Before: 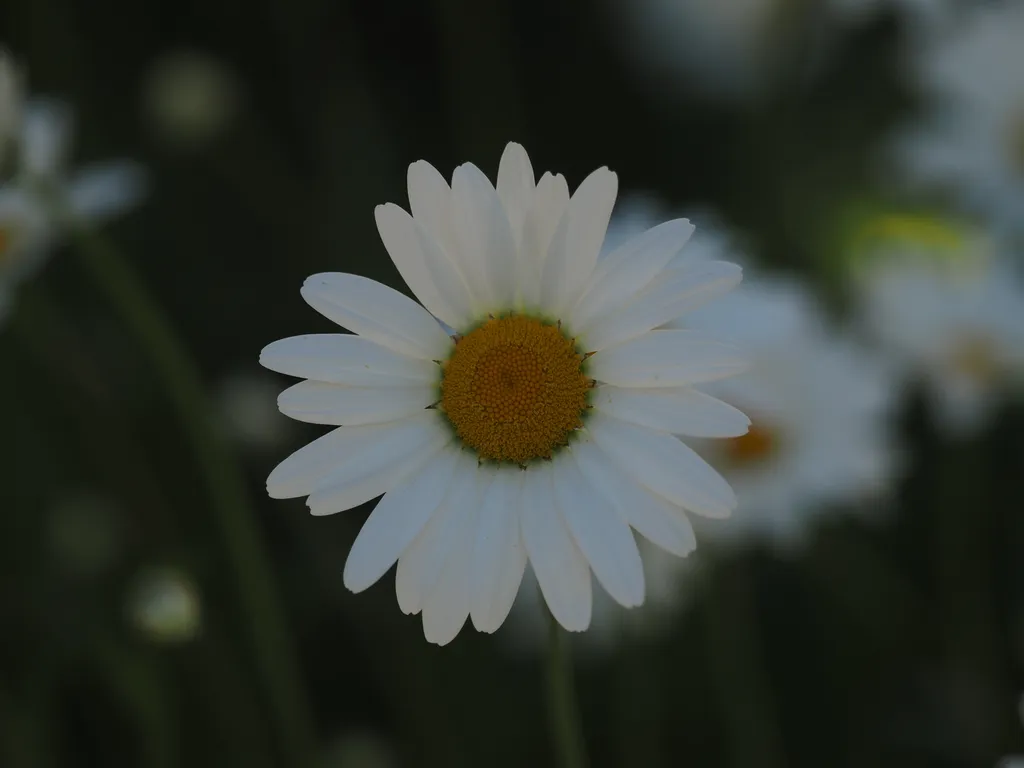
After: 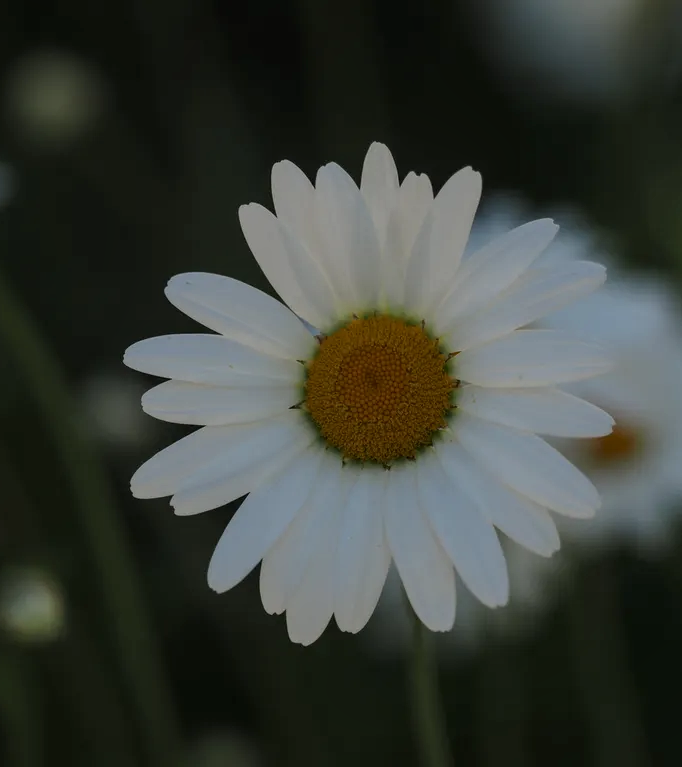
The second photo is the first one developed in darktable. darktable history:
local contrast: on, module defaults
crop and rotate: left 13.33%, right 20.017%
